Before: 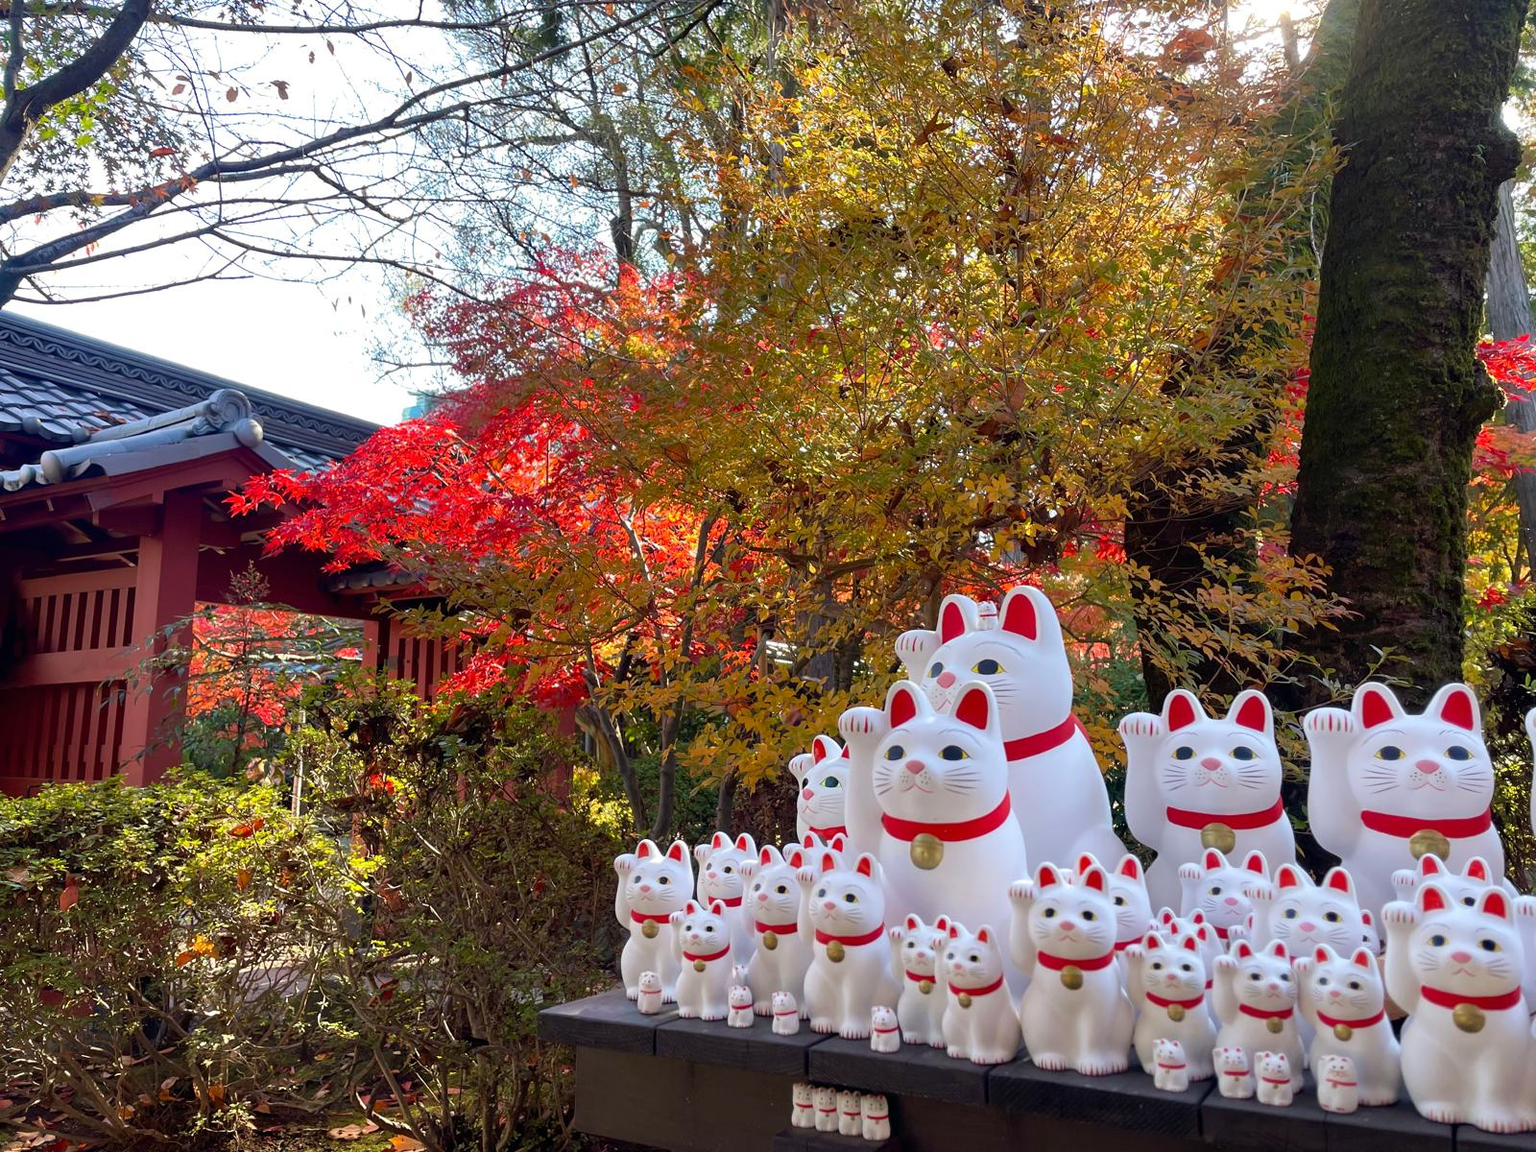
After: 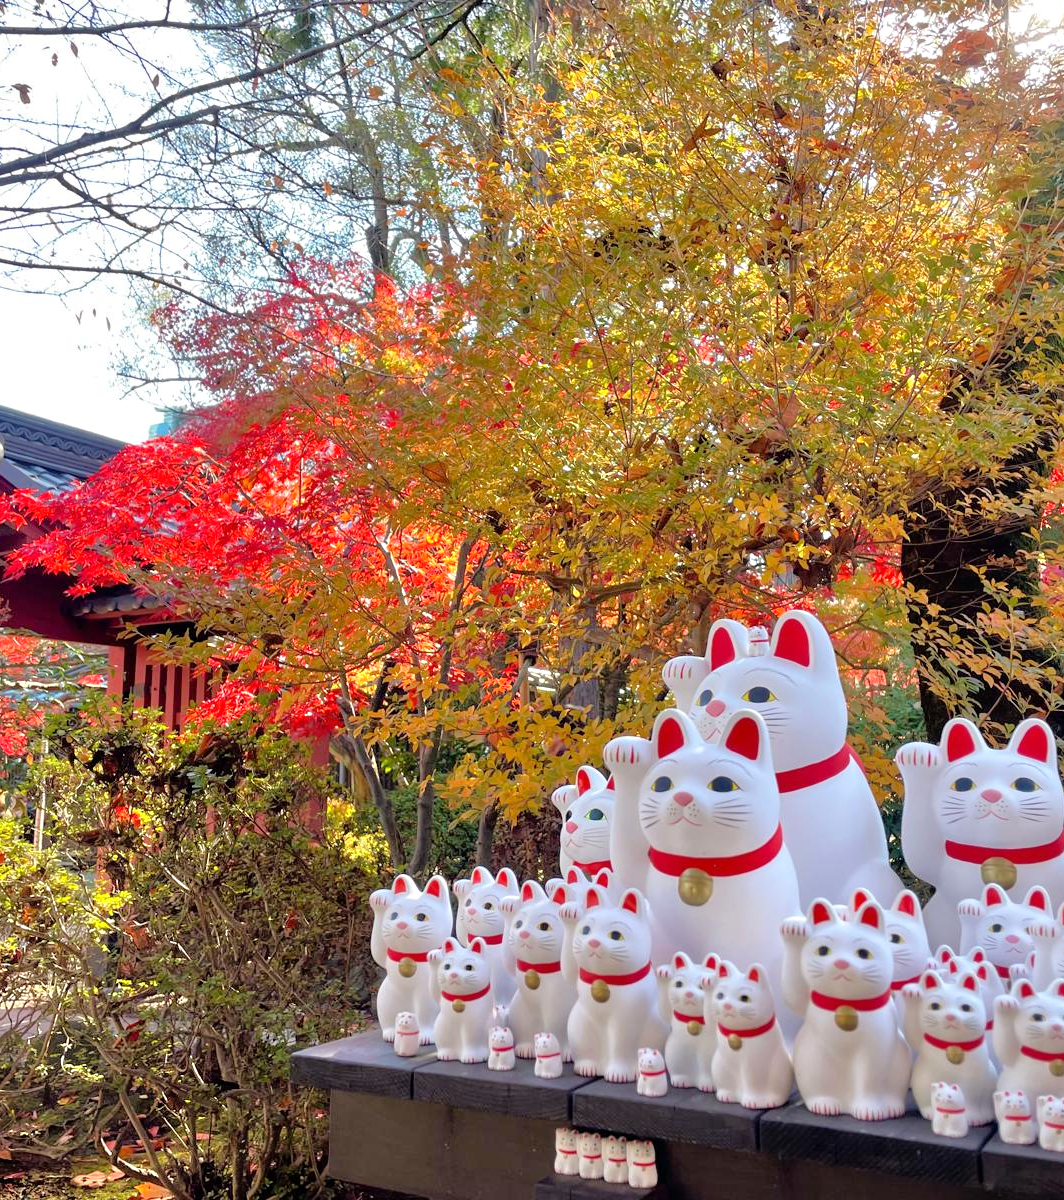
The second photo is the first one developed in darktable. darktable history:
tone equalizer: -7 EV 0.15 EV, -6 EV 0.6 EV, -5 EV 1.15 EV, -4 EV 1.33 EV, -3 EV 1.15 EV, -2 EV 0.6 EV, -1 EV 0.15 EV, mask exposure compensation -0.5 EV
crop: left 16.899%, right 16.556%
